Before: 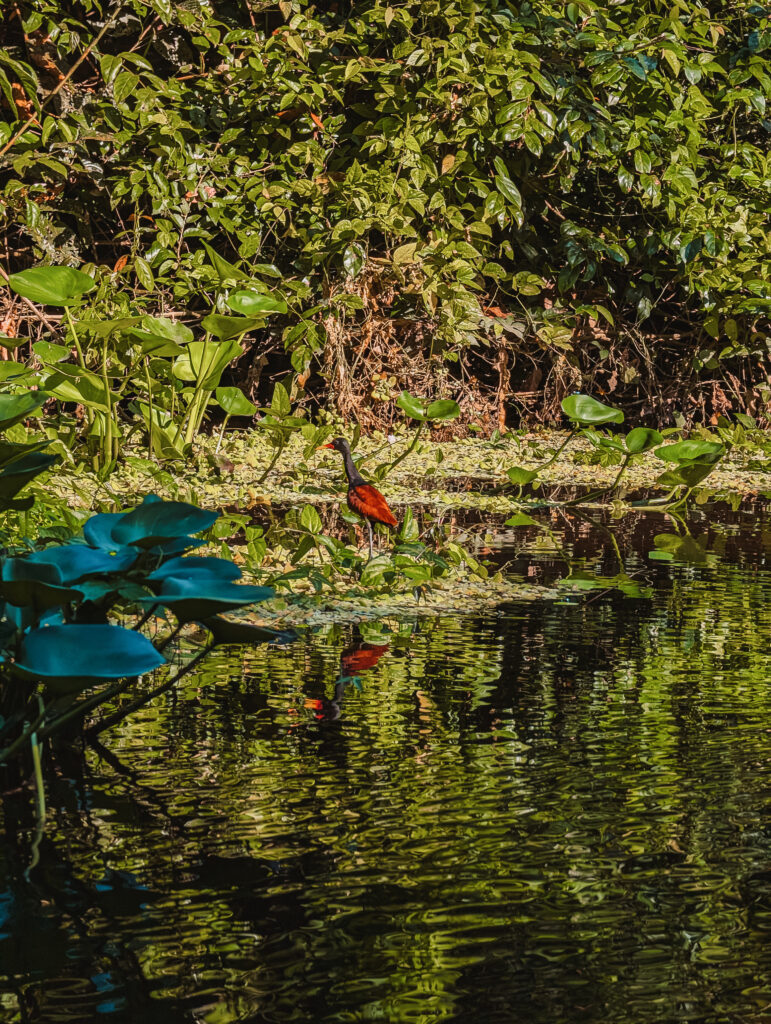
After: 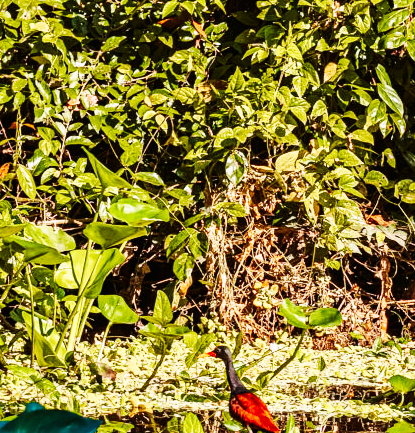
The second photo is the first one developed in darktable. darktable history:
base curve: curves: ch0 [(0, 0) (0.007, 0.004) (0.027, 0.03) (0.046, 0.07) (0.207, 0.54) (0.442, 0.872) (0.673, 0.972) (1, 1)], preserve colors none
contrast brightness saturation: brightness -0.09
crop: left 15.306%, top 9.065%, right 30.789%, bottom 48.638%
